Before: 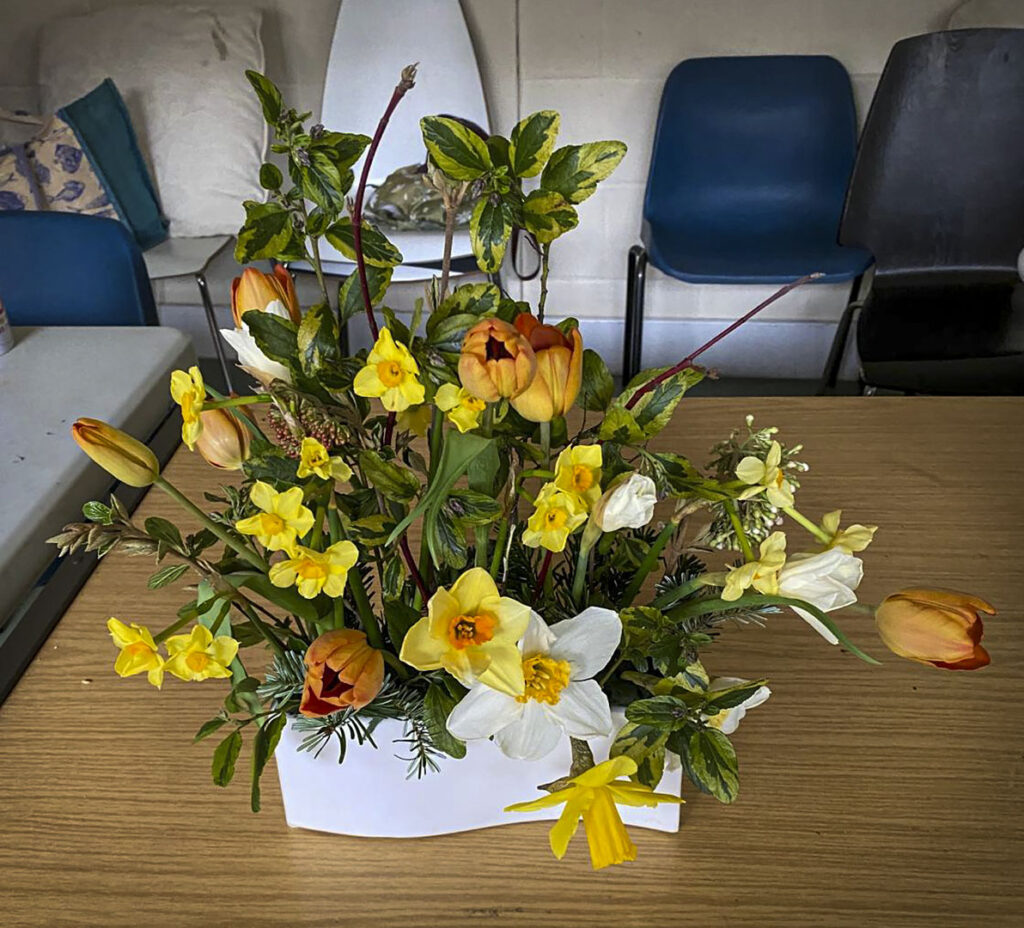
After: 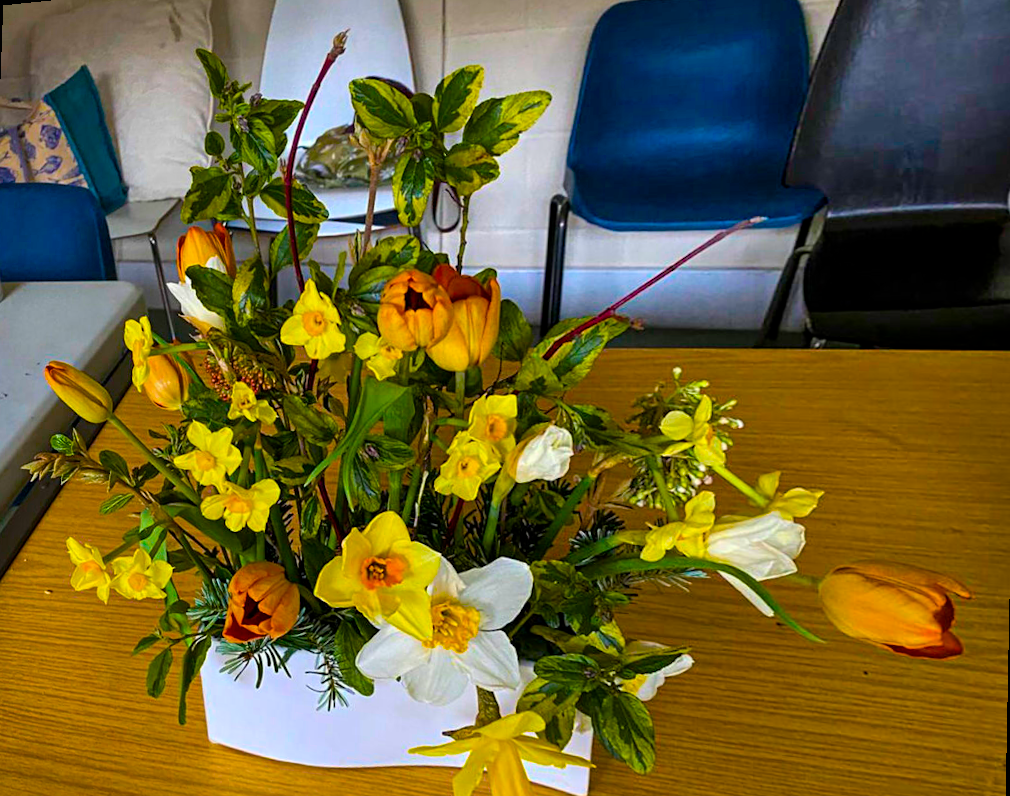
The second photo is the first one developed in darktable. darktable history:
rotate and perspective: rotation 1.69°, lens shift (vertical) -0.023, lens shift (horizontal) -0.291, crop left 0.025, crop right 0.988, crop top 0.092, crop bottom 0.842
color balance rgb: linear chroma grading › global chroma 25%, perceptual saturation grading › global saturation 50%
shadows and highlights: soften with gaussian
